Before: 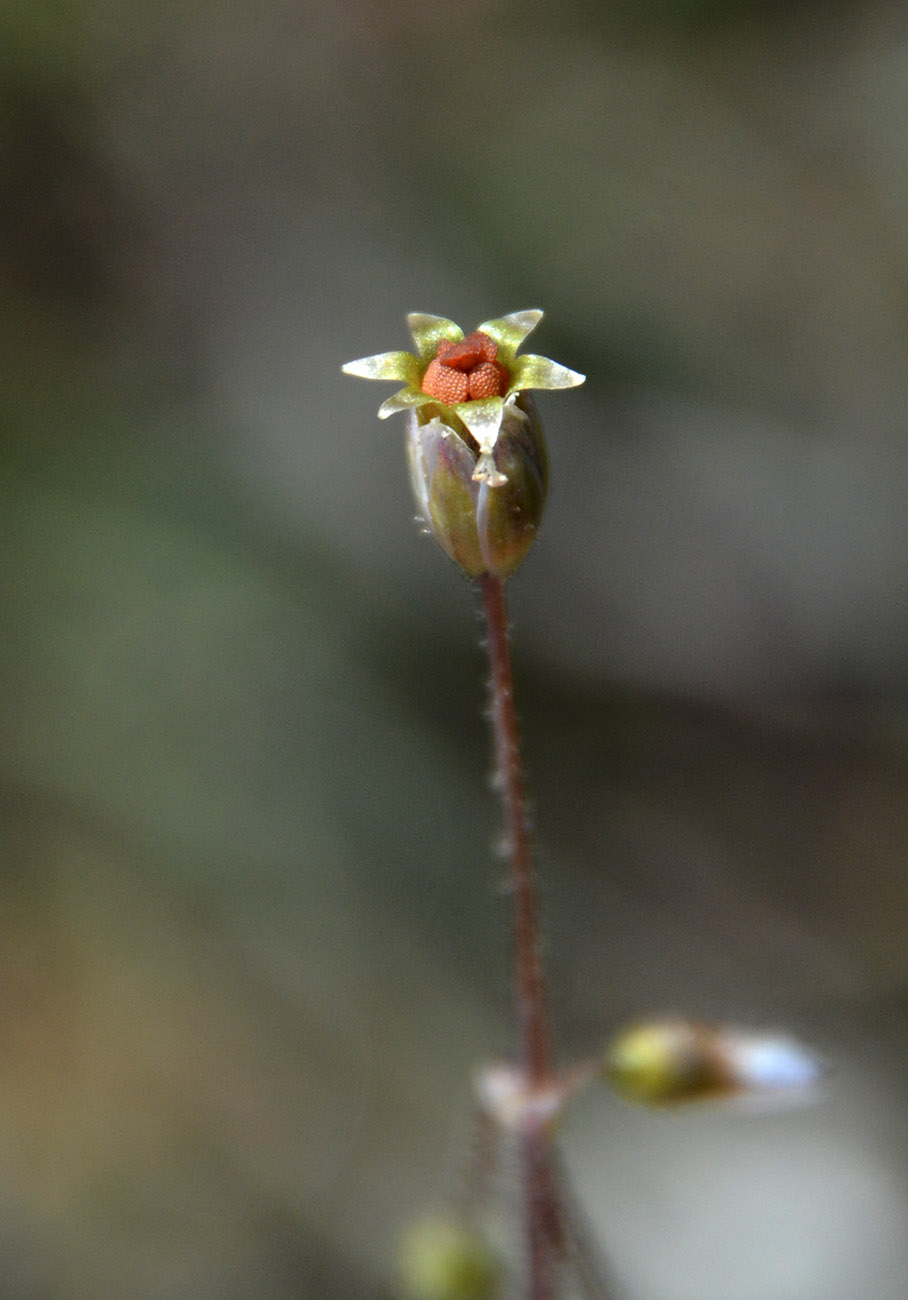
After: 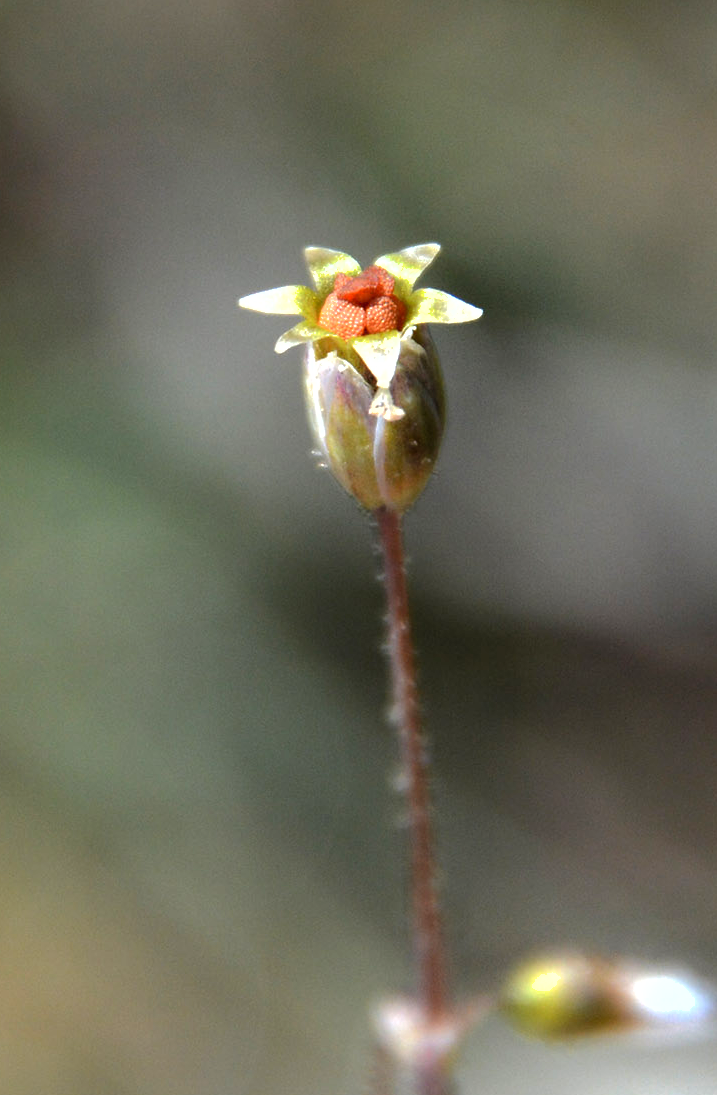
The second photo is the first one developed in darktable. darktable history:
shadows and highlights: on, module defaults
crop: left 11.373%, top 5.129%, right 9.596%, bottom 10.587%
exposure: black level correction 0.001, exposure 0.191 EV, compensate exposure bias true, compensate highlight preservation false
contrast equalizer: y [[0.5, 0.486, 0.447, 0.446, 0.489, 0.5], [0.5 ×6], [0.5 ×6], [0 ×6], [0 ×6]], mix 0.134
tone equalizer: -8 EV -0.724 EV, -7 EV -0.707 EV, -6 EV -0.615 EV, -5 EV -0.405 EV, -3 EV 0.402 EV, -2 EV 0.6 EV, -1 EV 0.692 EV, +0 EV 0.76 EV
